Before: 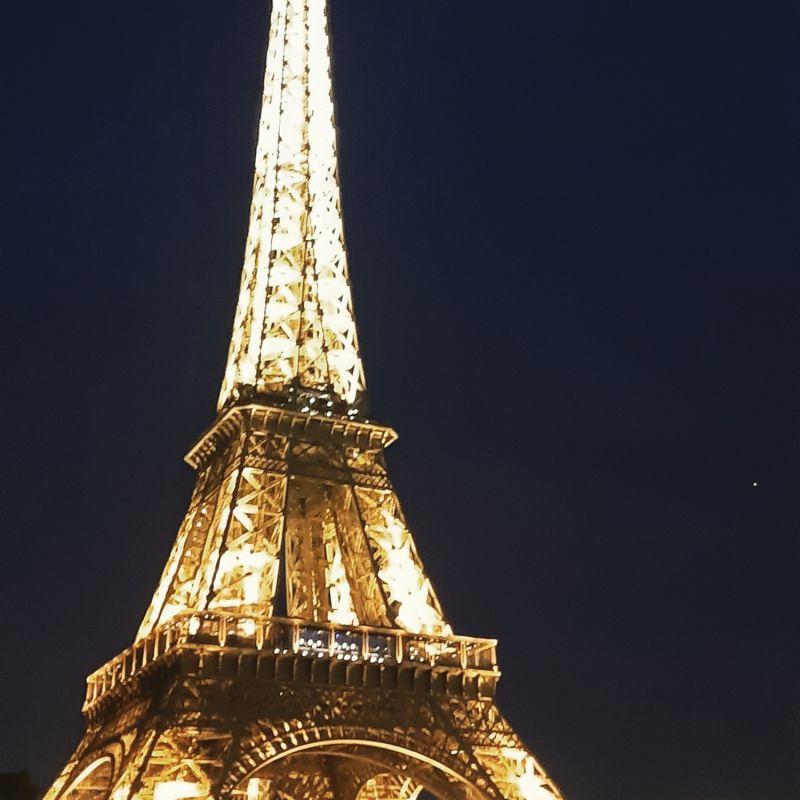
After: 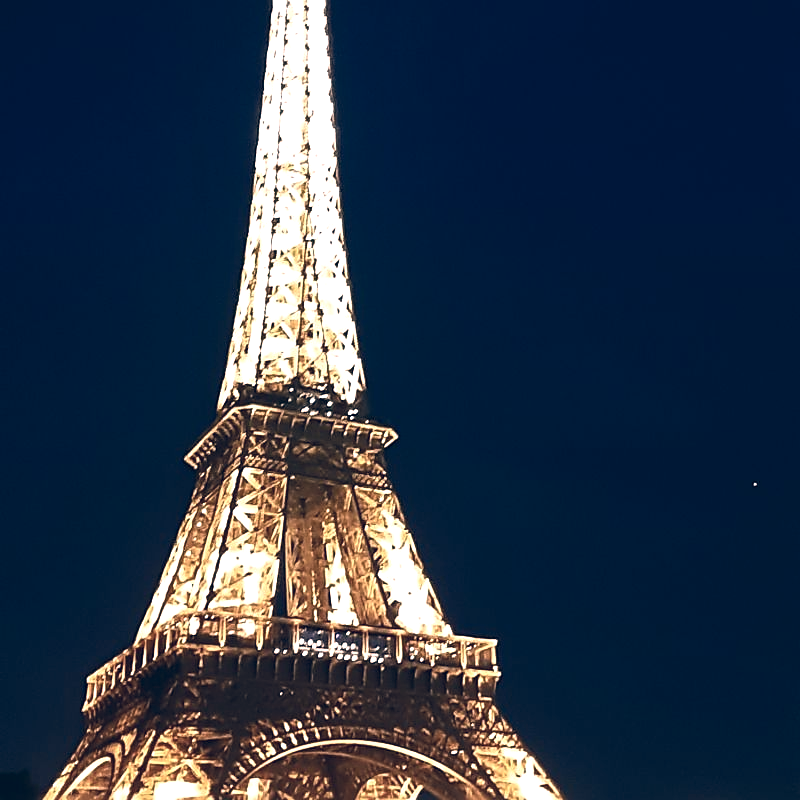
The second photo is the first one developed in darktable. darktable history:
sharpen: on, module defaults
color balance rgb: highlights gain › chroma 1.073%, highlights gain › hue 52.8°, global offset › chroma 0.101%, global offset › hue 251.33°, perceptual saturation grading › global saturation 0.429%, perceptual saturation grading › highlights -30.447%, perceptual saturation grading › shadows 20.608%, perceptual brilliance grading › global brilliance 14.373%, perceptual brilliance grading › shadows -34.911%, global vibrance 20%
color correction: highlights a* 14.32, highlights b* 5.87, shadows a* -5.5, shadows b* -15.8, saturation 0.833
color zones: curves: ch0 [(0.25, 0.5) (0.423, 0.5) (0.443, 0.5) (0.521, 0.756) (0.568, 0.5) (0.576, 0.5) (0.75, 0.5)]; ch1 [(0.25, 0.5) (0.423, 0.5) (0.443, 0.5) (0.539, 0.873) (0.624, 0.565) (0.631, 0.5) (0.75, 0.5)]
